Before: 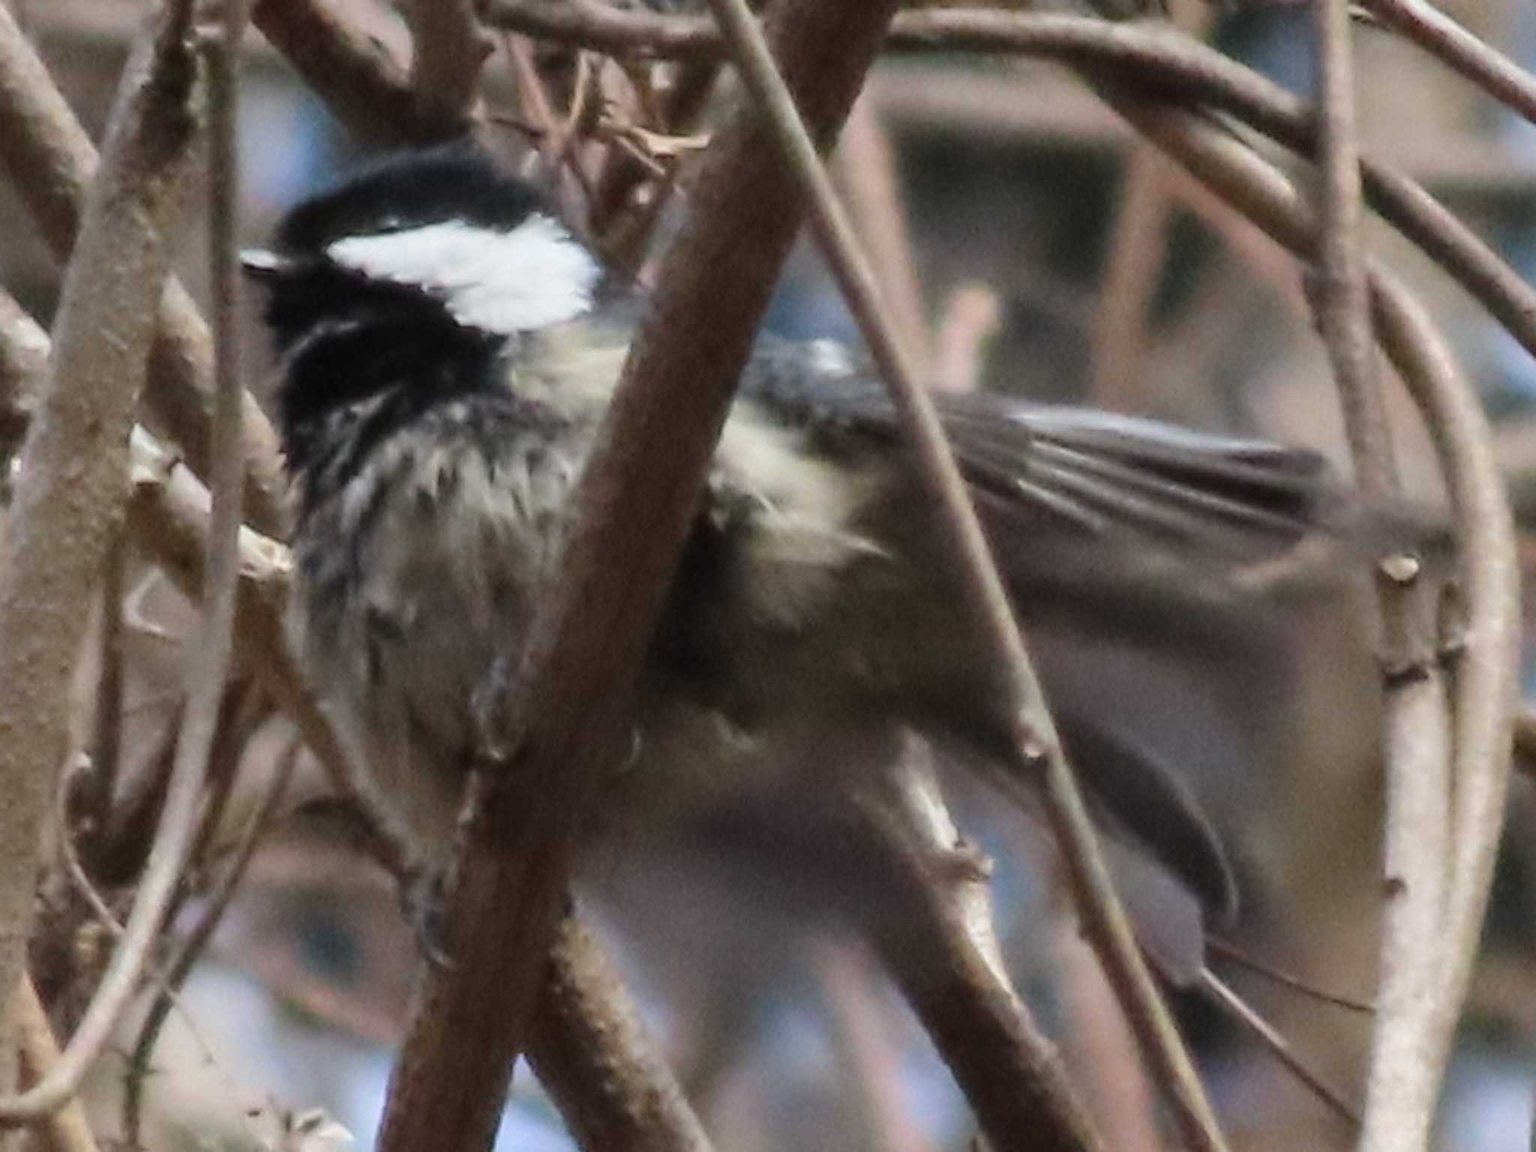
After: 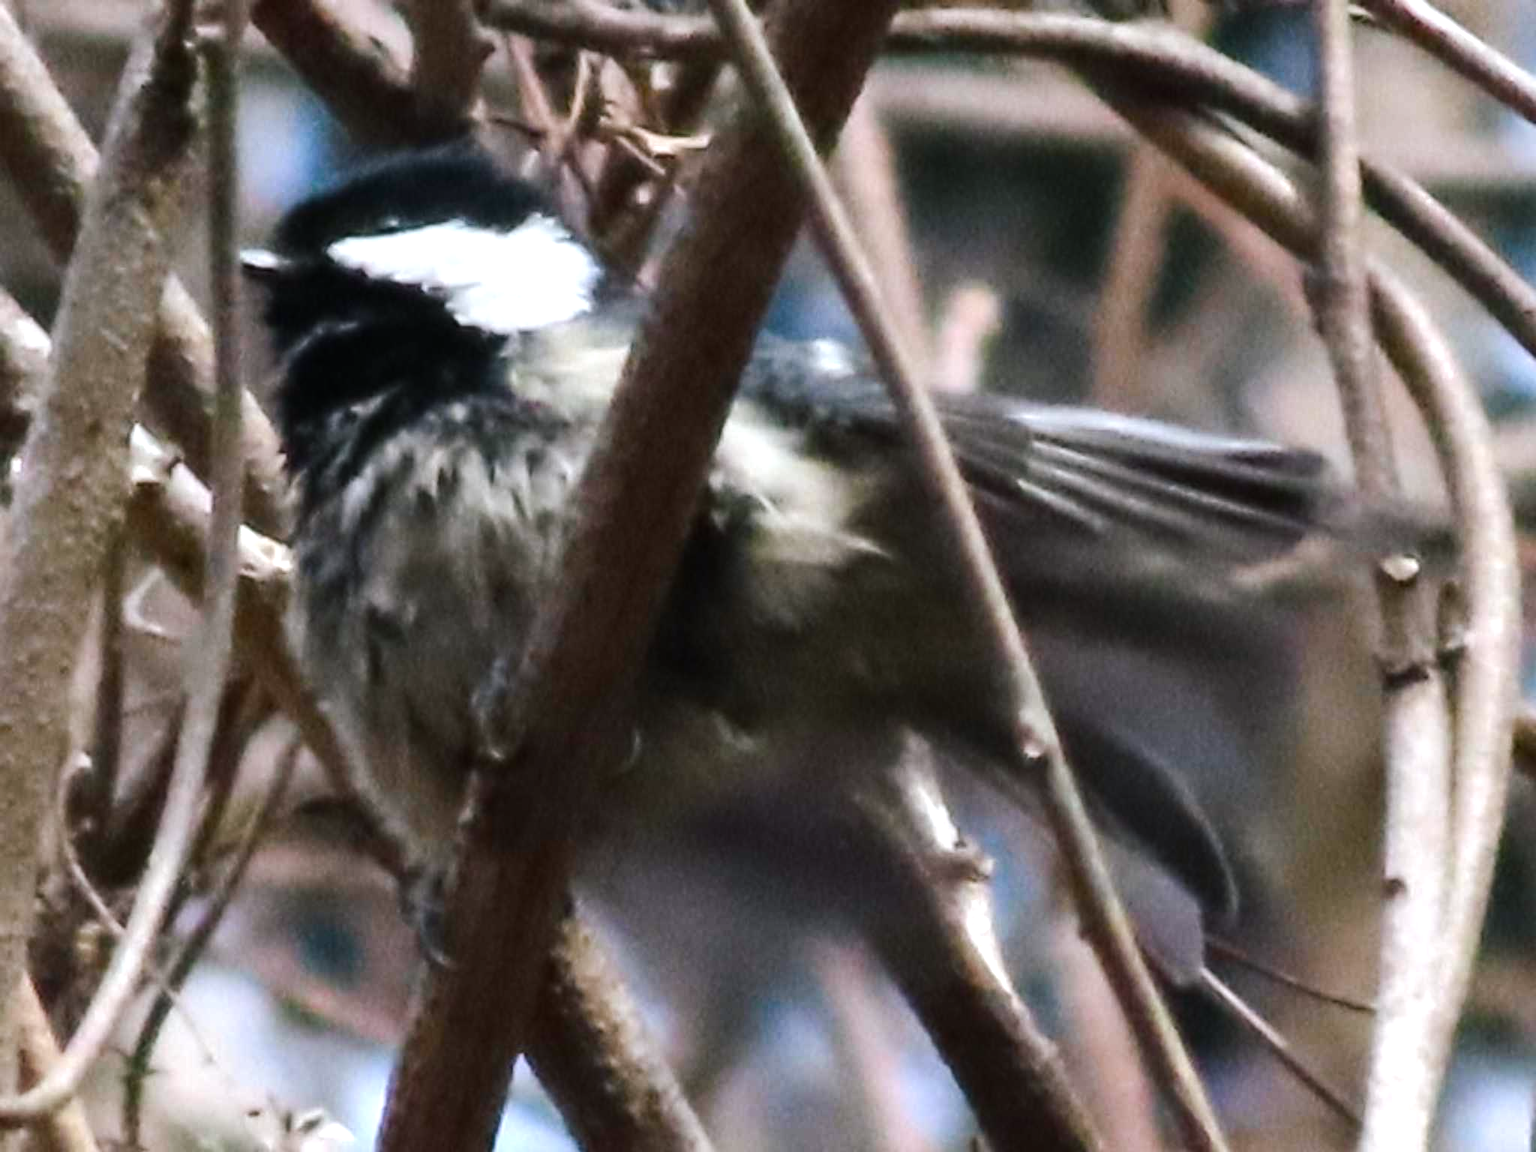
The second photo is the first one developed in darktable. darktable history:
color balance rgb: shadows lift › chroma 2.023%, shadows lift › hue 216.18°, perceptual saturation grading › global saturation 0.921%, perceptual saturation grading › highlights -16.766%, perceptual saturation grading › mid-tones 32.692%, perceptual saturation grading › shadows 50.43%
tone equalizer: -8 EV -0.764 EV, -7 EV -0.733 EV, -6 EV -0.623 EV, -5 EV -0.415 EV, -3 EV 0.404 EV, -2 EV 0.6 EV, -1 EV 0.68 EV, +0 EV 0.755 EV, edges refinement/feathering 500, mask exposure compensation -1.57 EV, preserve details no
color correction: highlights a* -0.149, highlights b* -5.85, shadows a* -0.137, shadows b* -0.072
